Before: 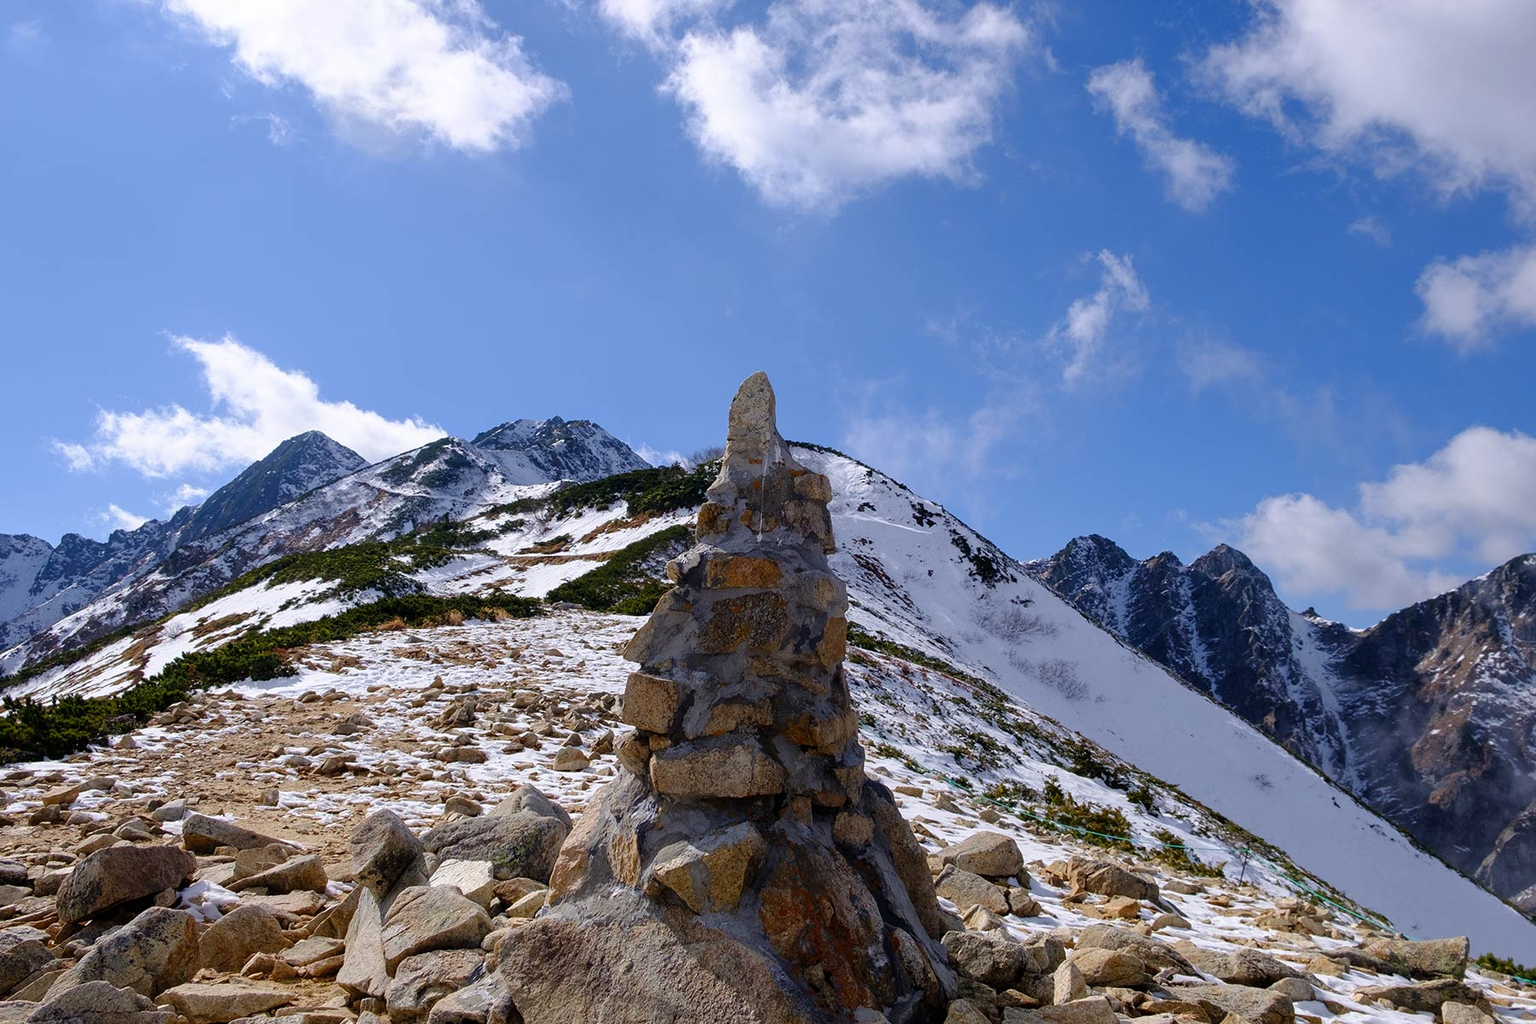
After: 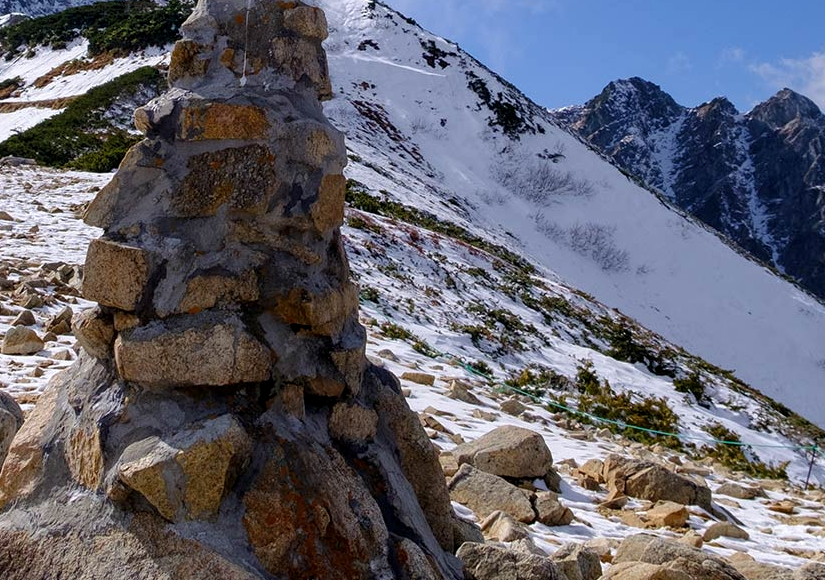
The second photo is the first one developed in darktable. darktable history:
crop: left 35.976%, top 45.819%, right 18.162%, bottom 5.807%
local contrast: highlights 100%, shadows 100%, detail 120%, midtone range 0.2
